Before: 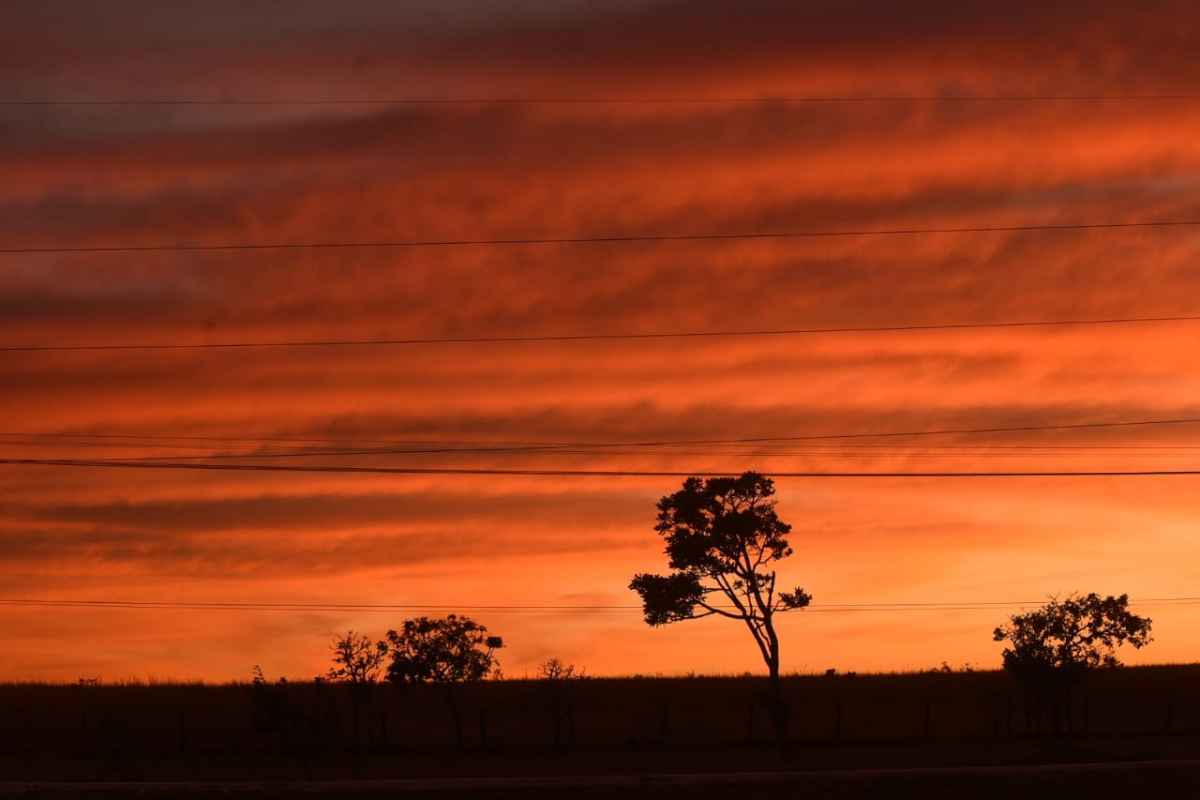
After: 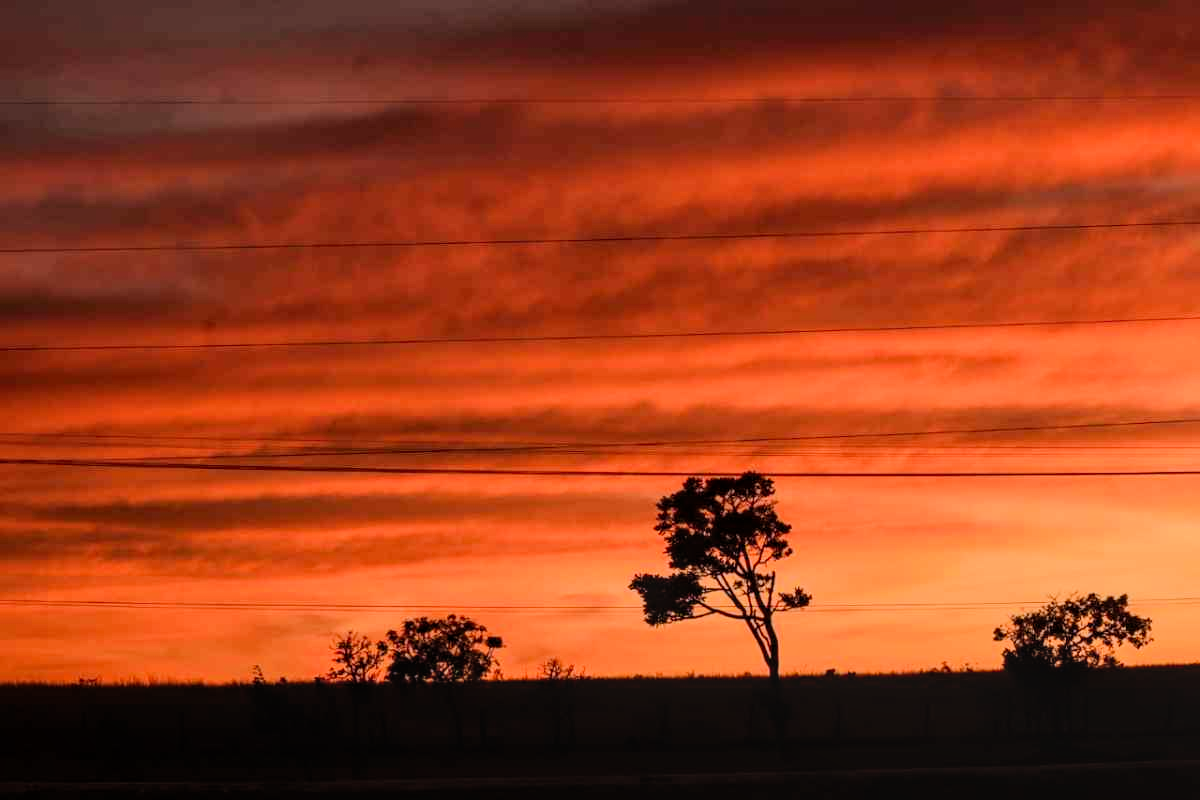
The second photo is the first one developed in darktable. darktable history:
filmic rgb: black relative exposure -7.65 EV, white relative exposure 4.56 EV, hardness 3.61
contrast brightness saturation: contrast 0.198, brightness 0.157, saturation 0.22
local contrast: on, module defaults
